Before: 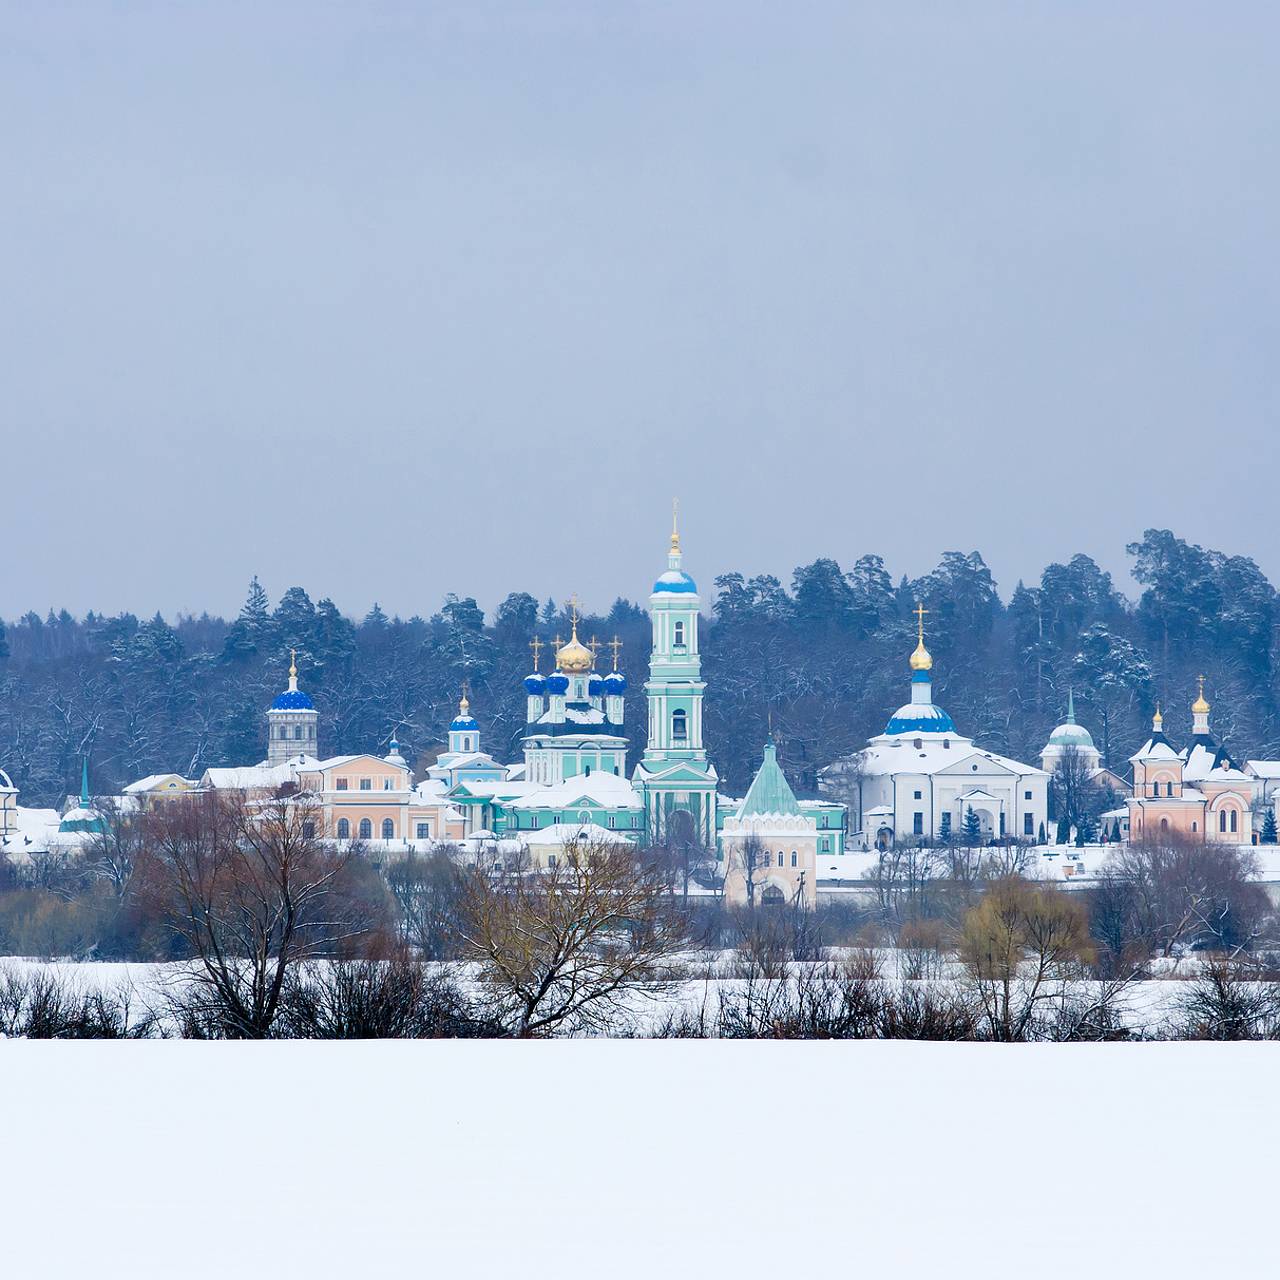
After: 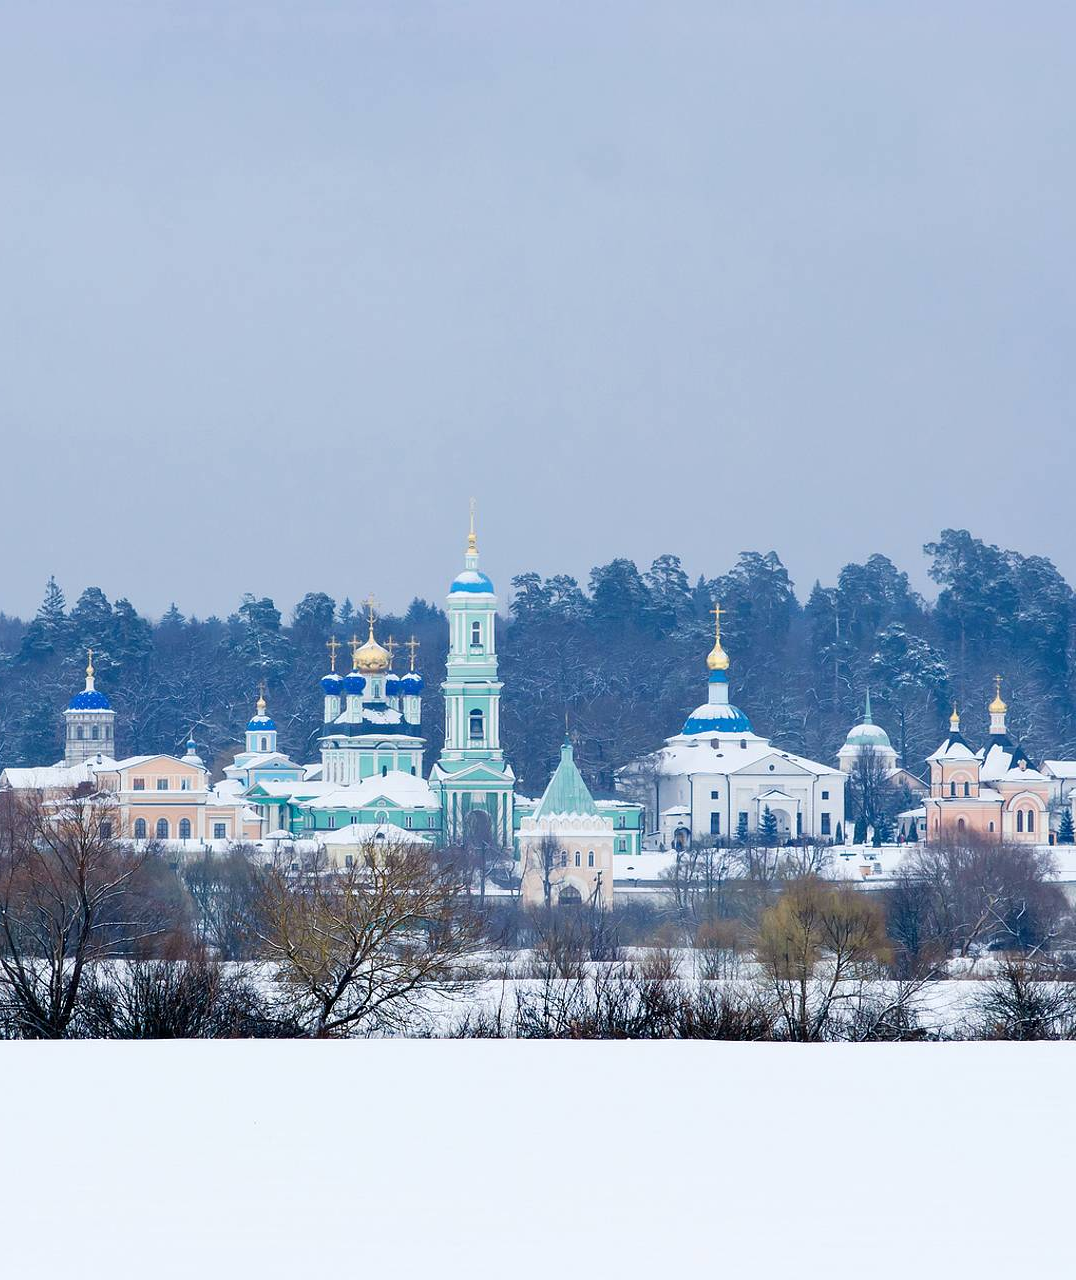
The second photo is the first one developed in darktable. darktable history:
crop: left 15.876%
